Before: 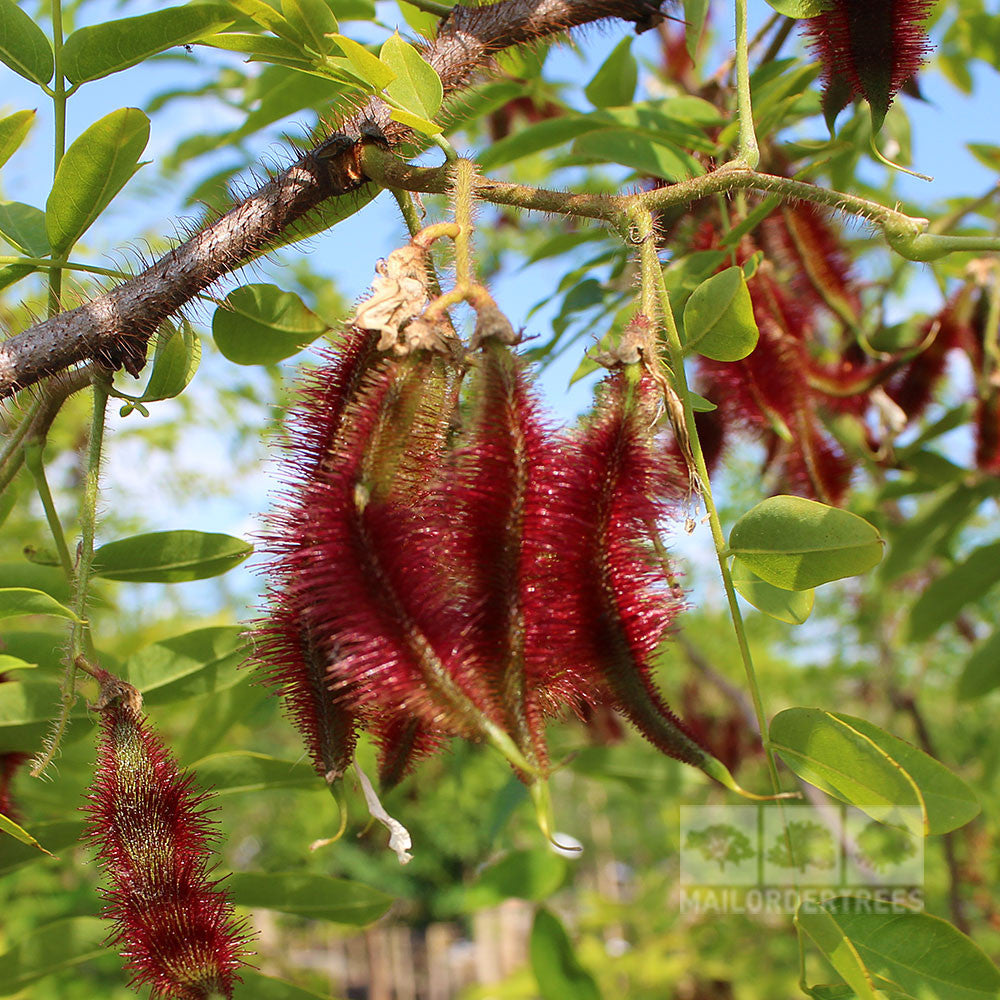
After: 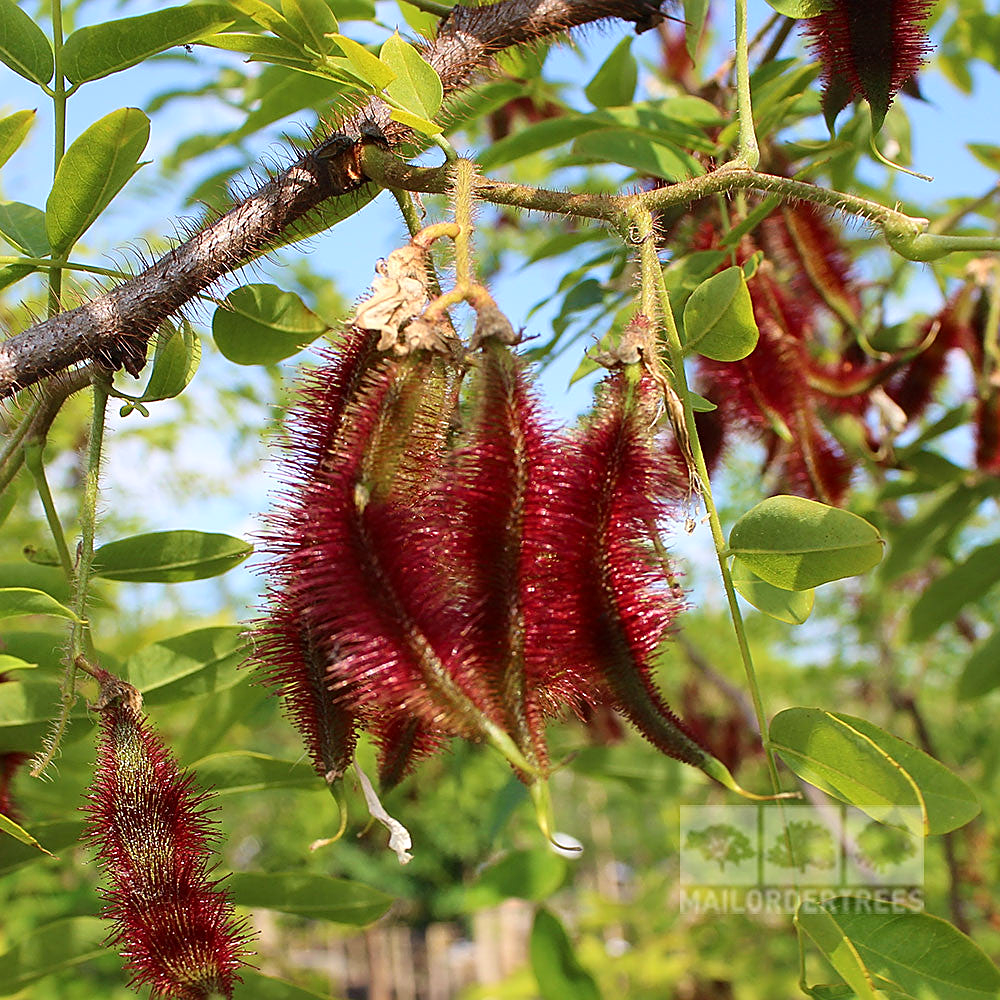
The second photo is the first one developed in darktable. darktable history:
sharpen: on, module defaults
contrast brightness saturation: contrast 0.1, brightness 0.02, saturation 0.02
